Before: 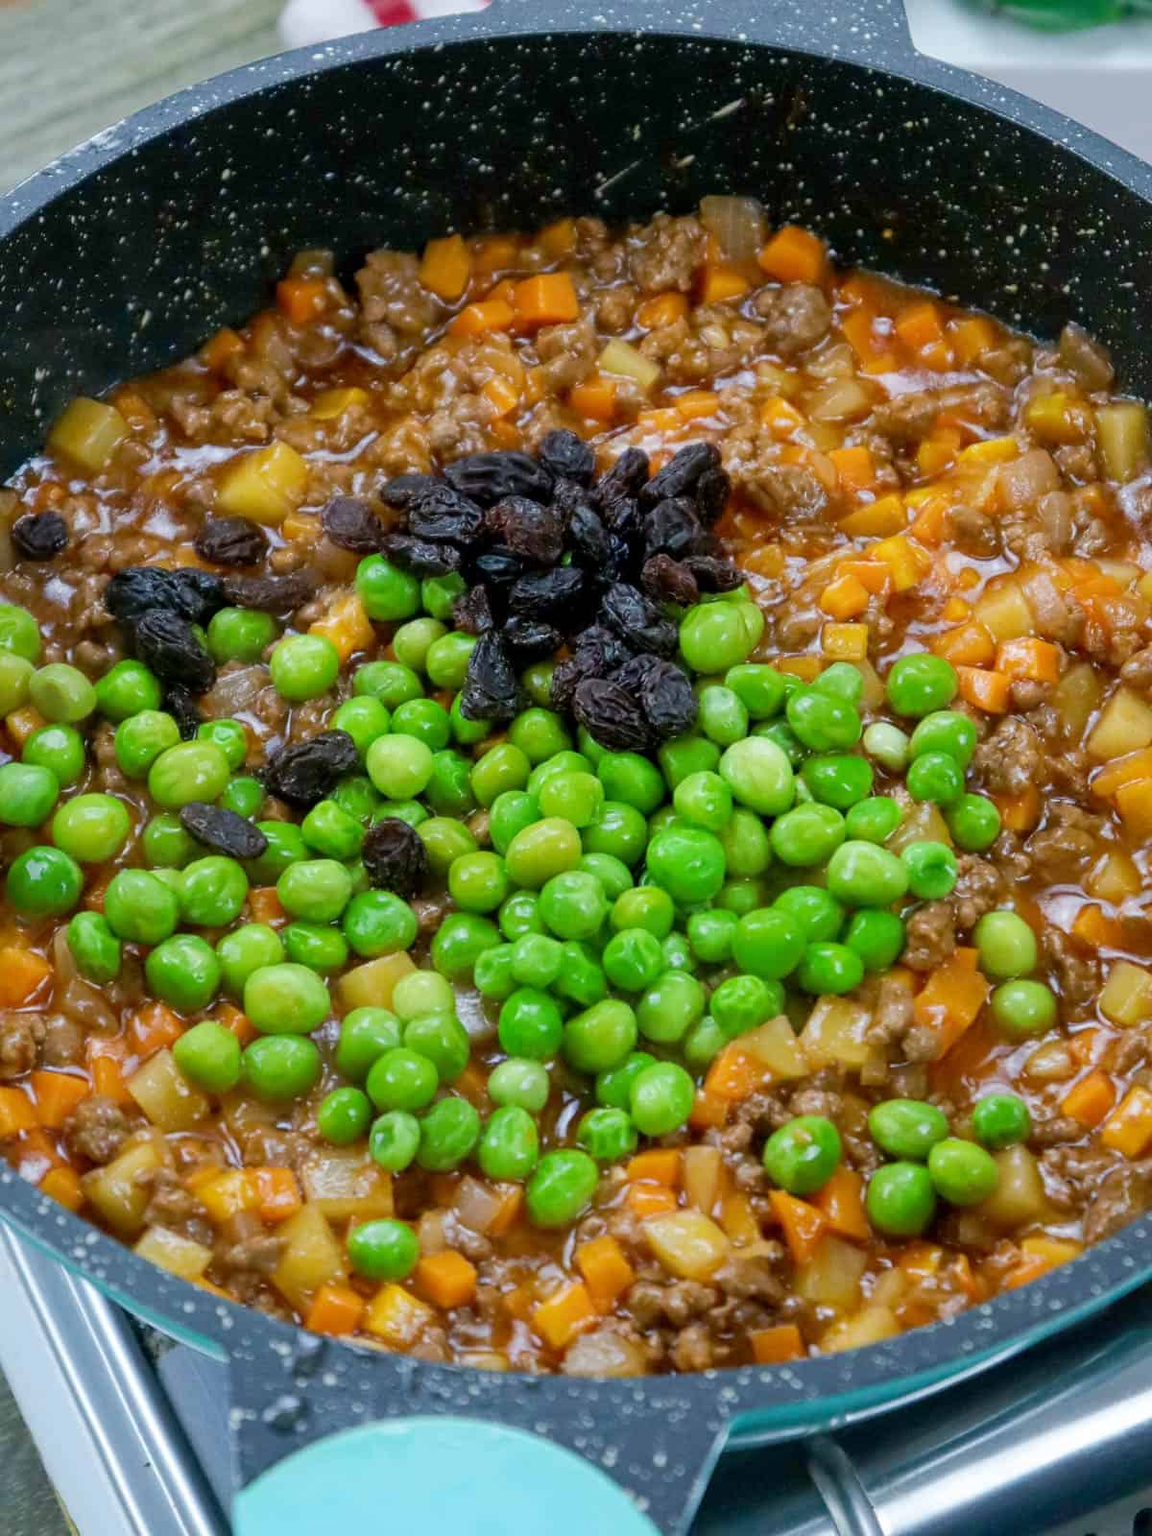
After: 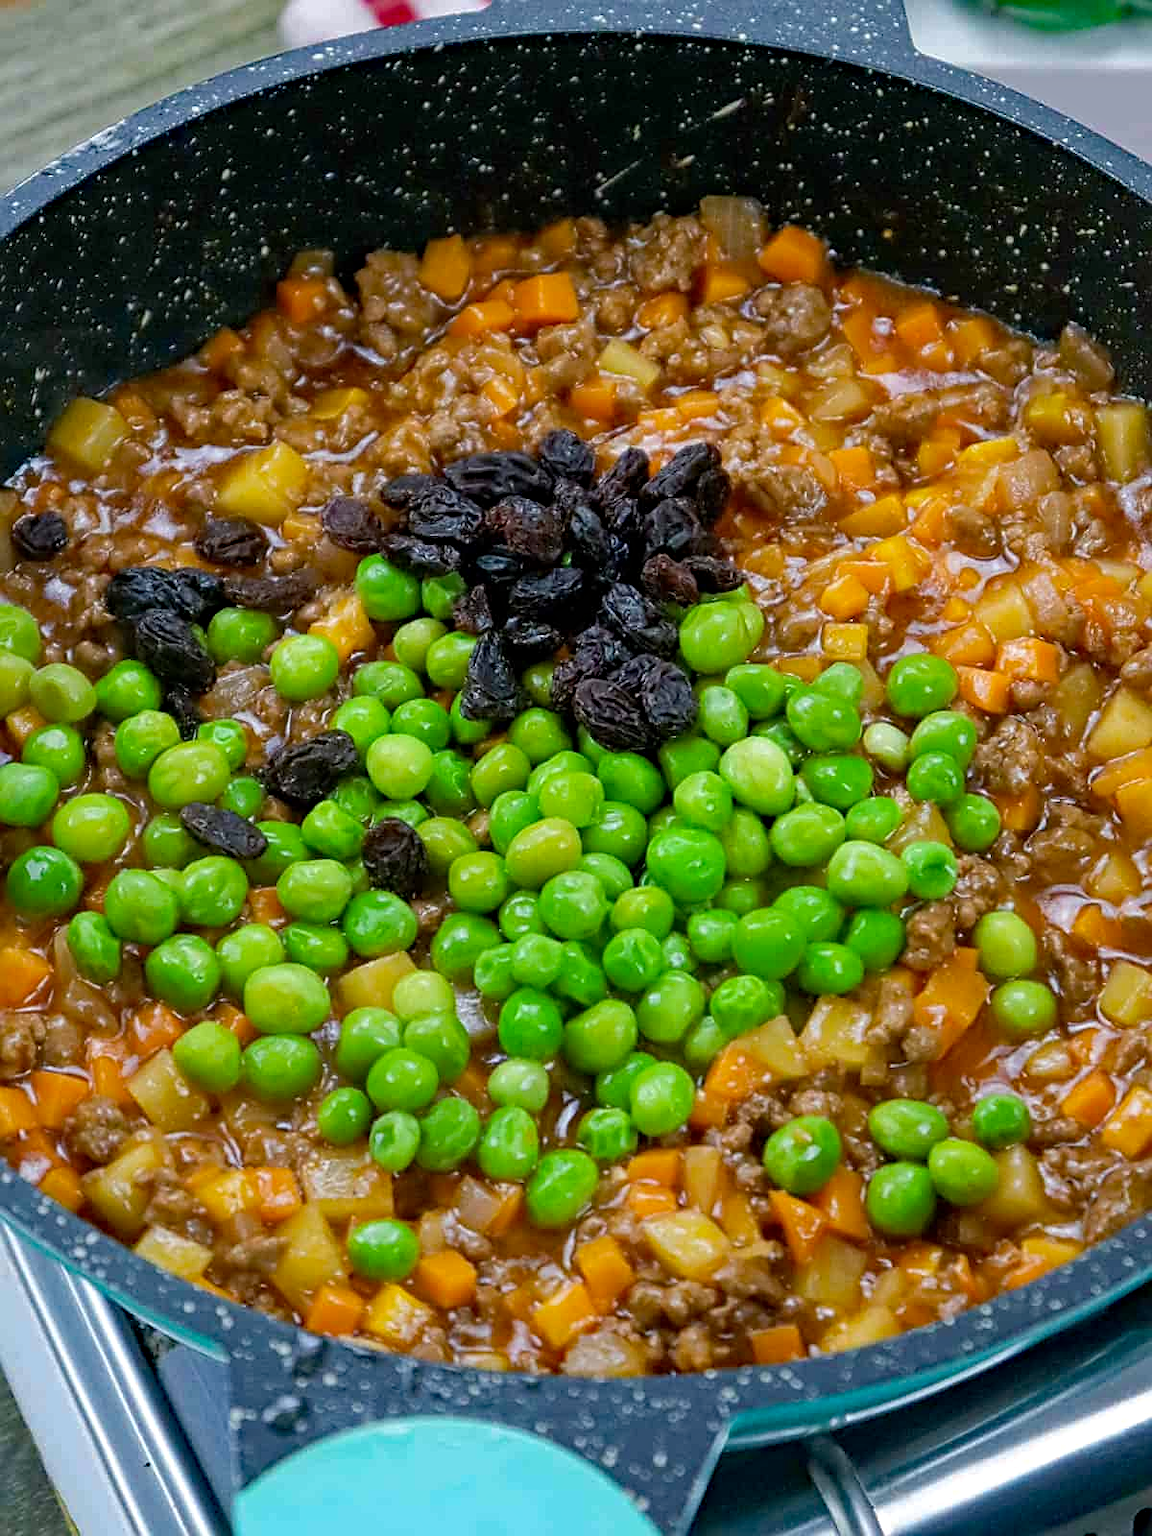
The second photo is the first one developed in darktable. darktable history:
sharpen: on, module defaults
haze removal: strength 0.42, compatibility mode true, adaptive false
